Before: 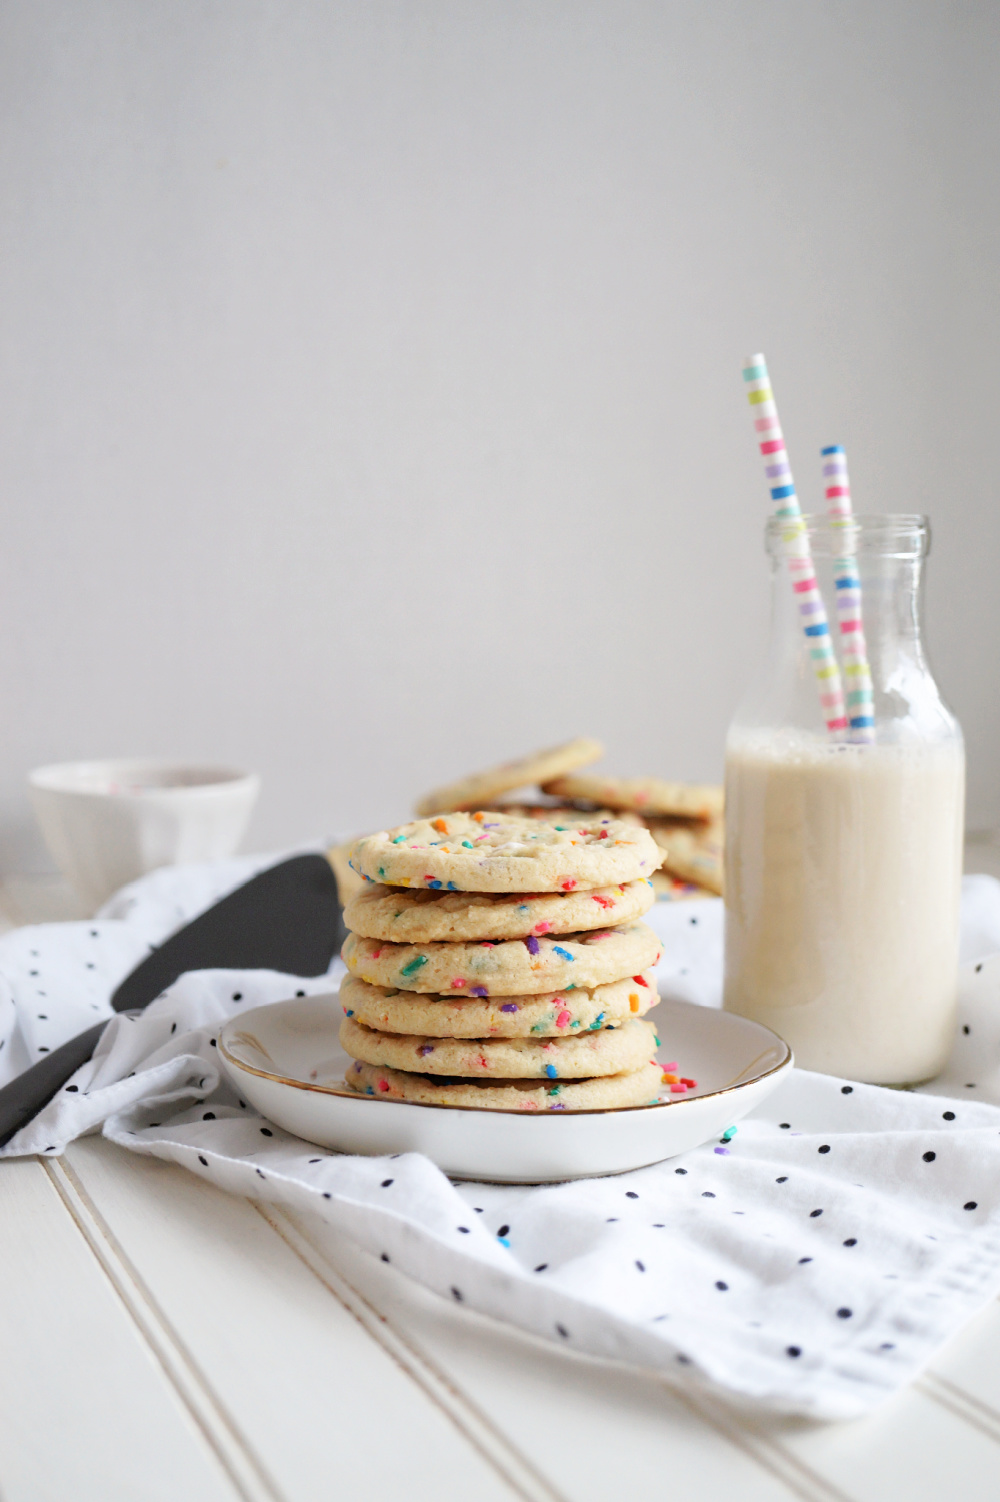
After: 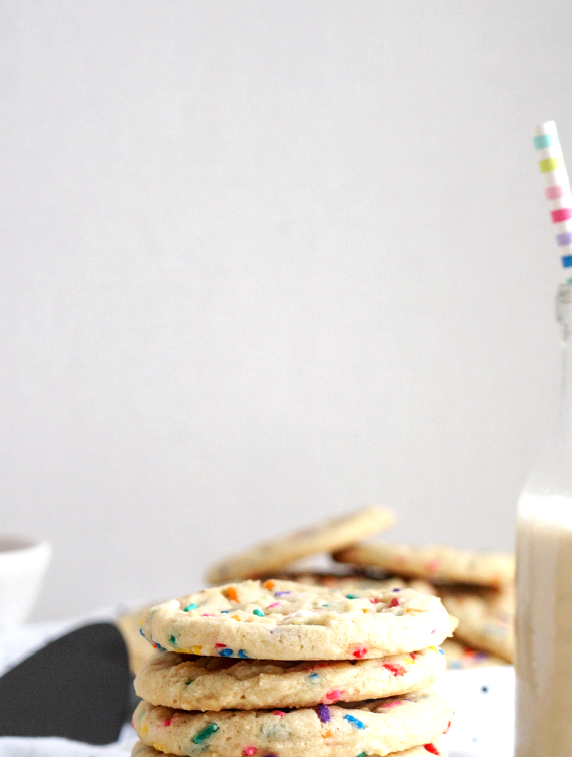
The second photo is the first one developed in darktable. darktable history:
crop: left 20.932%, top 15.471%, right 21.848%, bottom 34.081%
tone equalizer: -8 EV -0.417 EV, -7 EV -0.389 EV, -6 EV -0.333 EV, -5 EV -0.222 EV, -3 EV 0.222 EV, -2 EV 0.333 EV, -1 EV 0.389 EV, +0 EV 0.417 EV, edges refinement/feathering 500, mask exposure compensation -1.57 EV, preserve details no
local contrast: detail 130%
